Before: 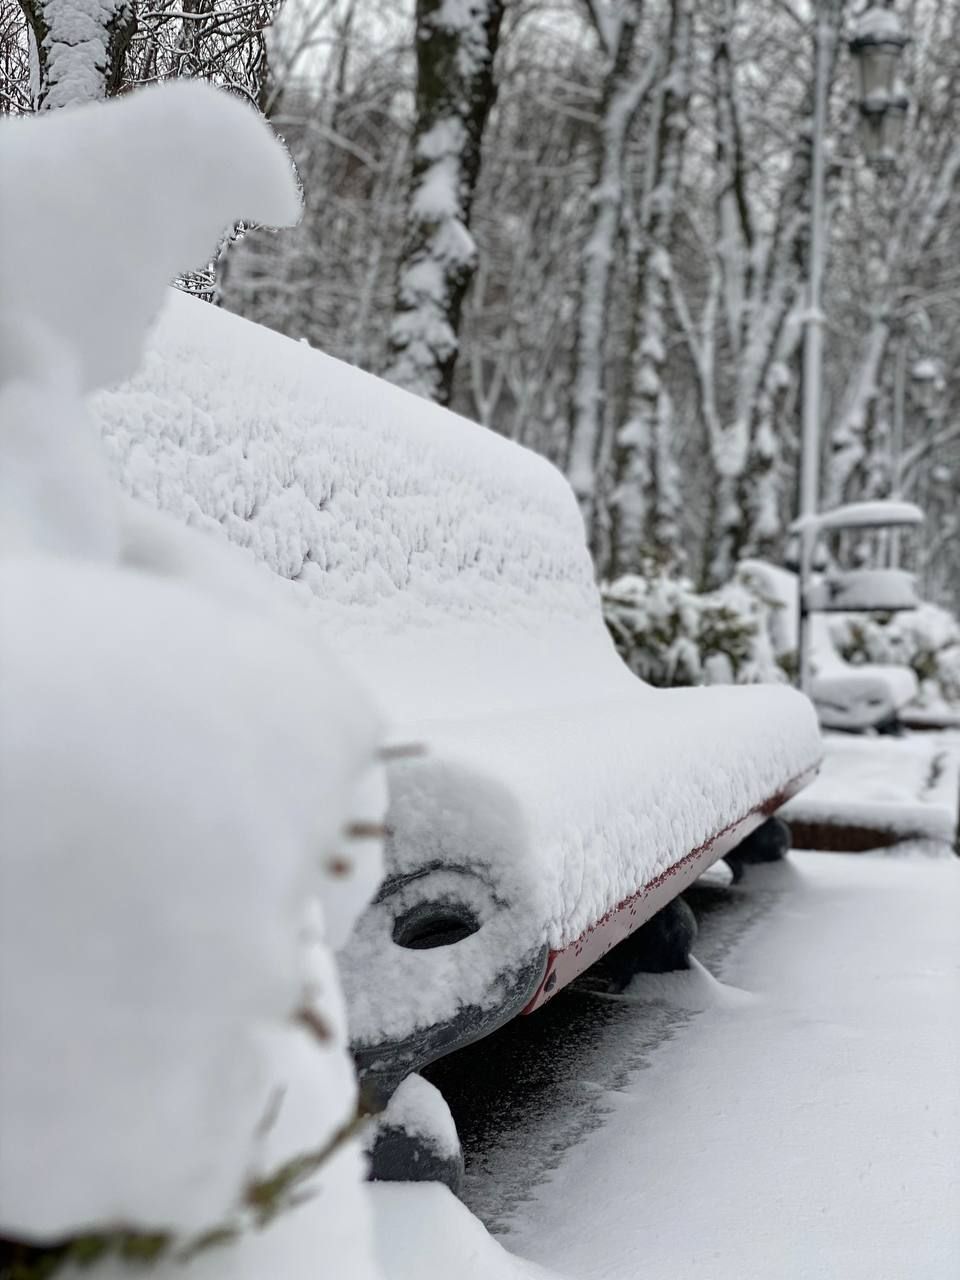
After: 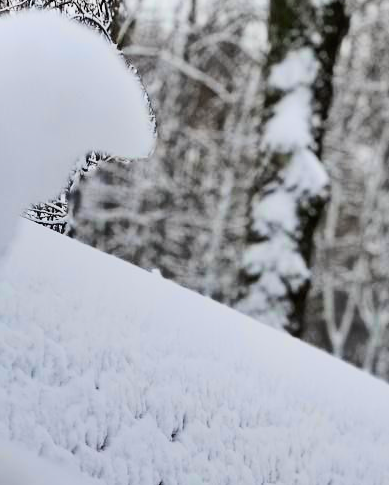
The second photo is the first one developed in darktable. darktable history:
tone curve: curves: ch0 [(0, 0.011) (0.139, 0.106) (0.295, 0.271) (0.499, 0.523) (0.739, 0.782) (0.857, 0.879) (1, 0.967)]; ch1 [(0, 0) (0.272, 0.249) (0.388, 0.385) (0.469, 0.456) (0.495, 0.497) (0.524, 0.518) (0.602, 0.623) (0.725, 0.779) (1, 1)]; ch2 [(0, 0) (0.125, 0.089) (0.353, 0.329) (0.443, 0.408) (0.502, 0.499) (0.548, 0.549) (0.608, 0.635) (1, 1)], color space Lab, independent channels, preserve colors none
filmic rgb: black relative exposure -7.65 EV, white relative exposure 4.56 EV, hardness 3.61, color science v6 (2022)
shadows and highlights: white point adjustment 0.1, highlights -70, soften with gaussian
crop: left 15.452%, top 5.459%, right 43.956%, bottom 56.62%
exposure: black level correction 0, exposure 1.2 EV, compensate exposure bias true, compensate highlight preservation false
